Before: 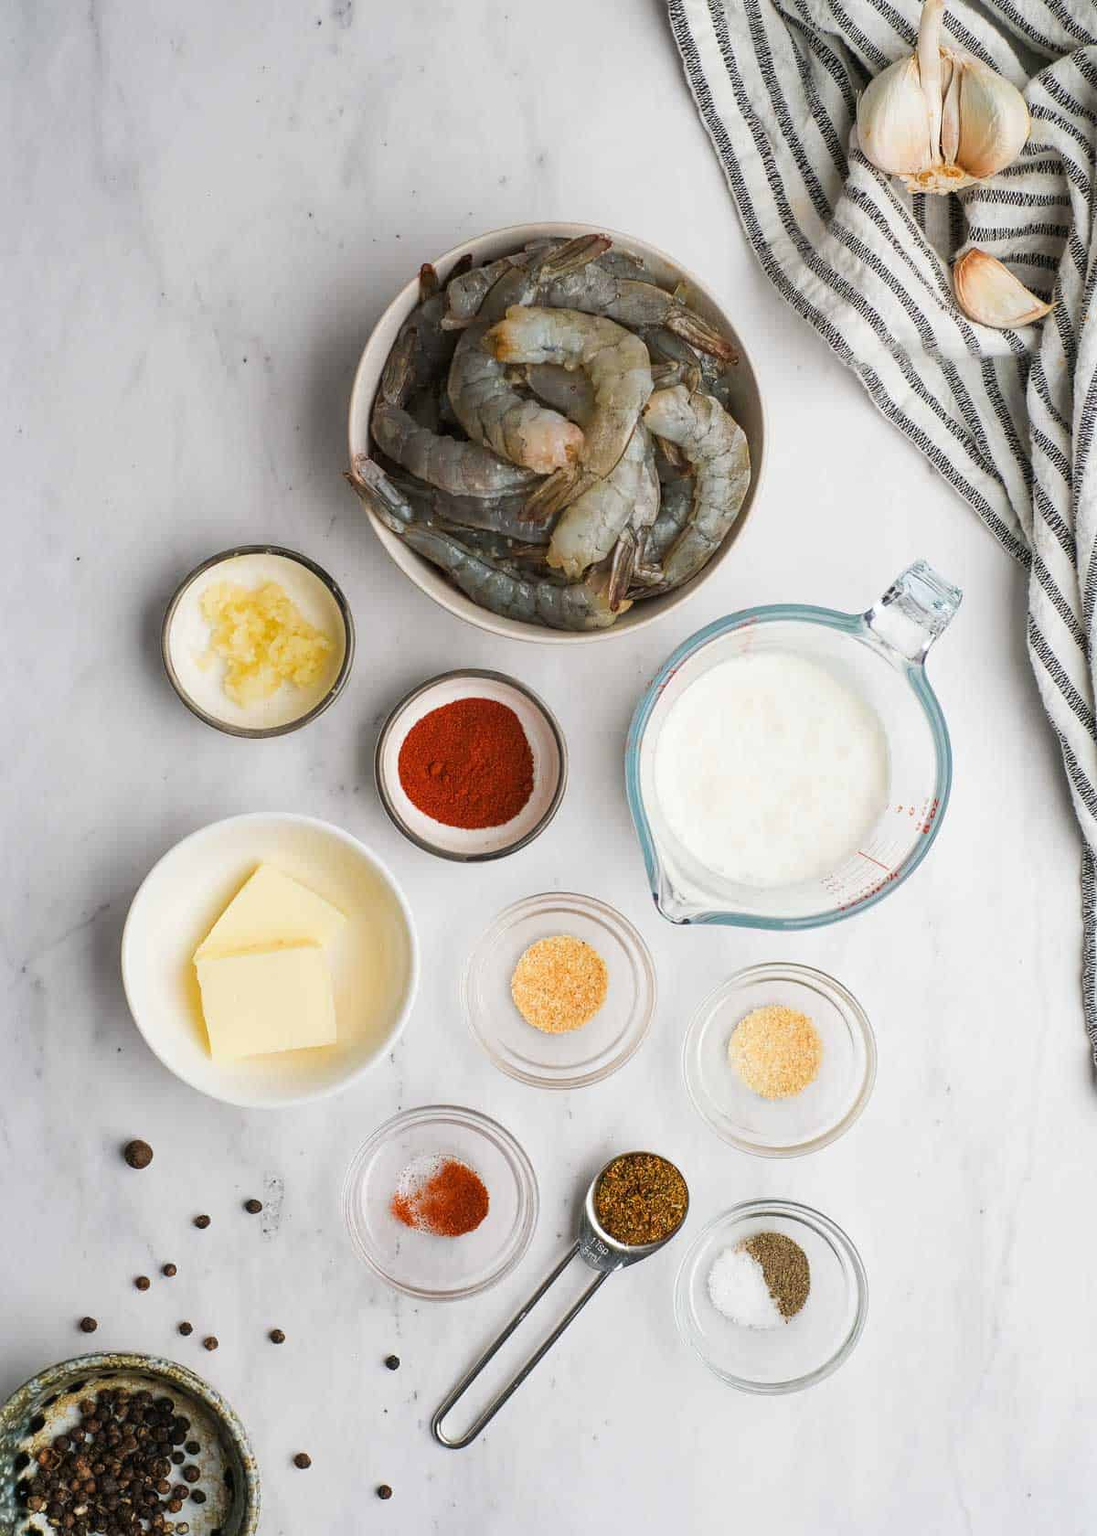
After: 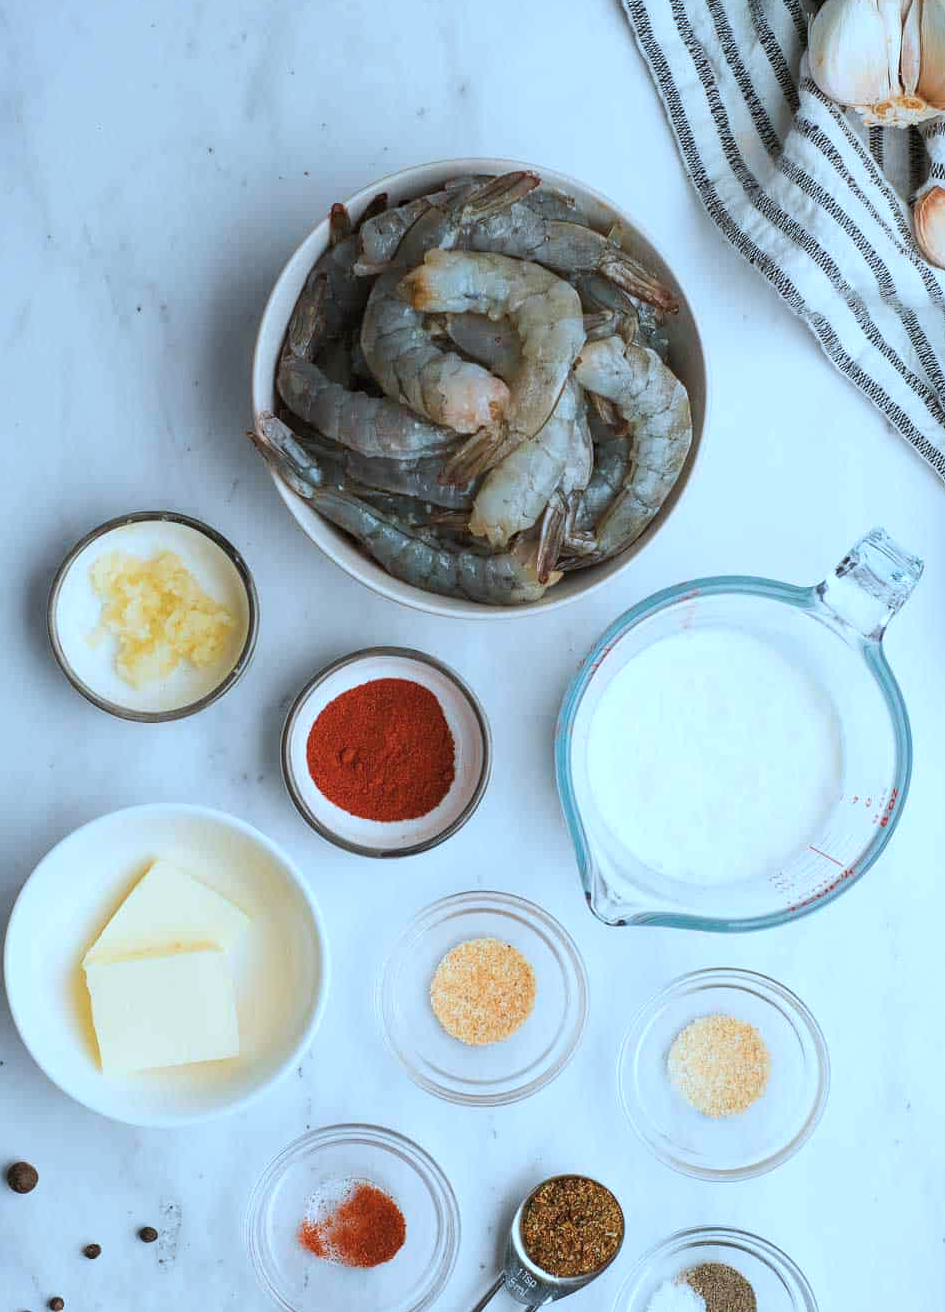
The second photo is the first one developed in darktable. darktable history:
color correction: highlights a* -9.35, highlights b* -23.15
crop and rotate: left 10.77%, top 5.1%, right 10.41%, bottom 16.76%
